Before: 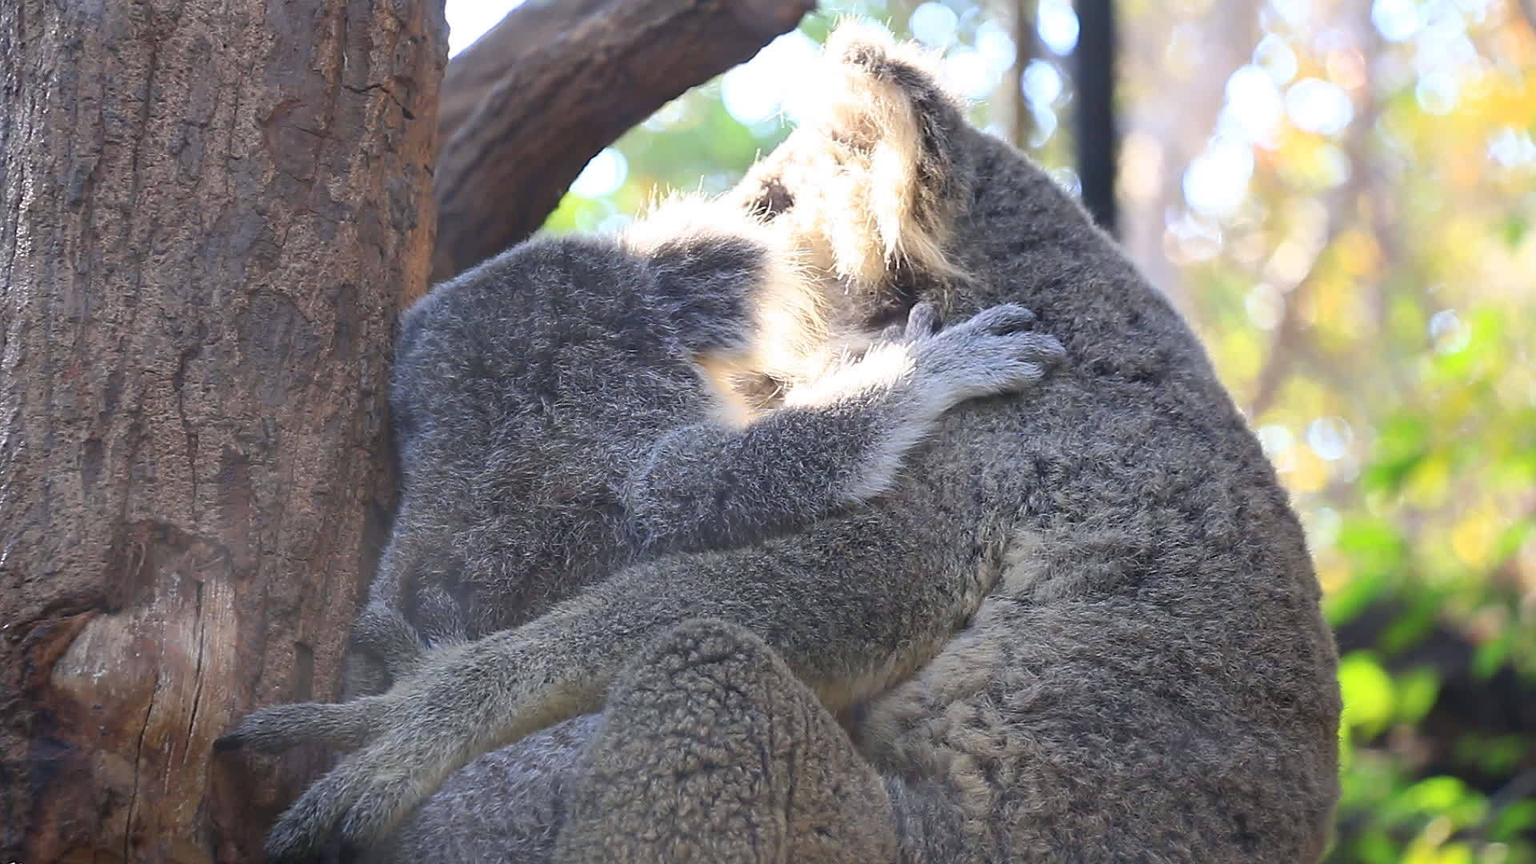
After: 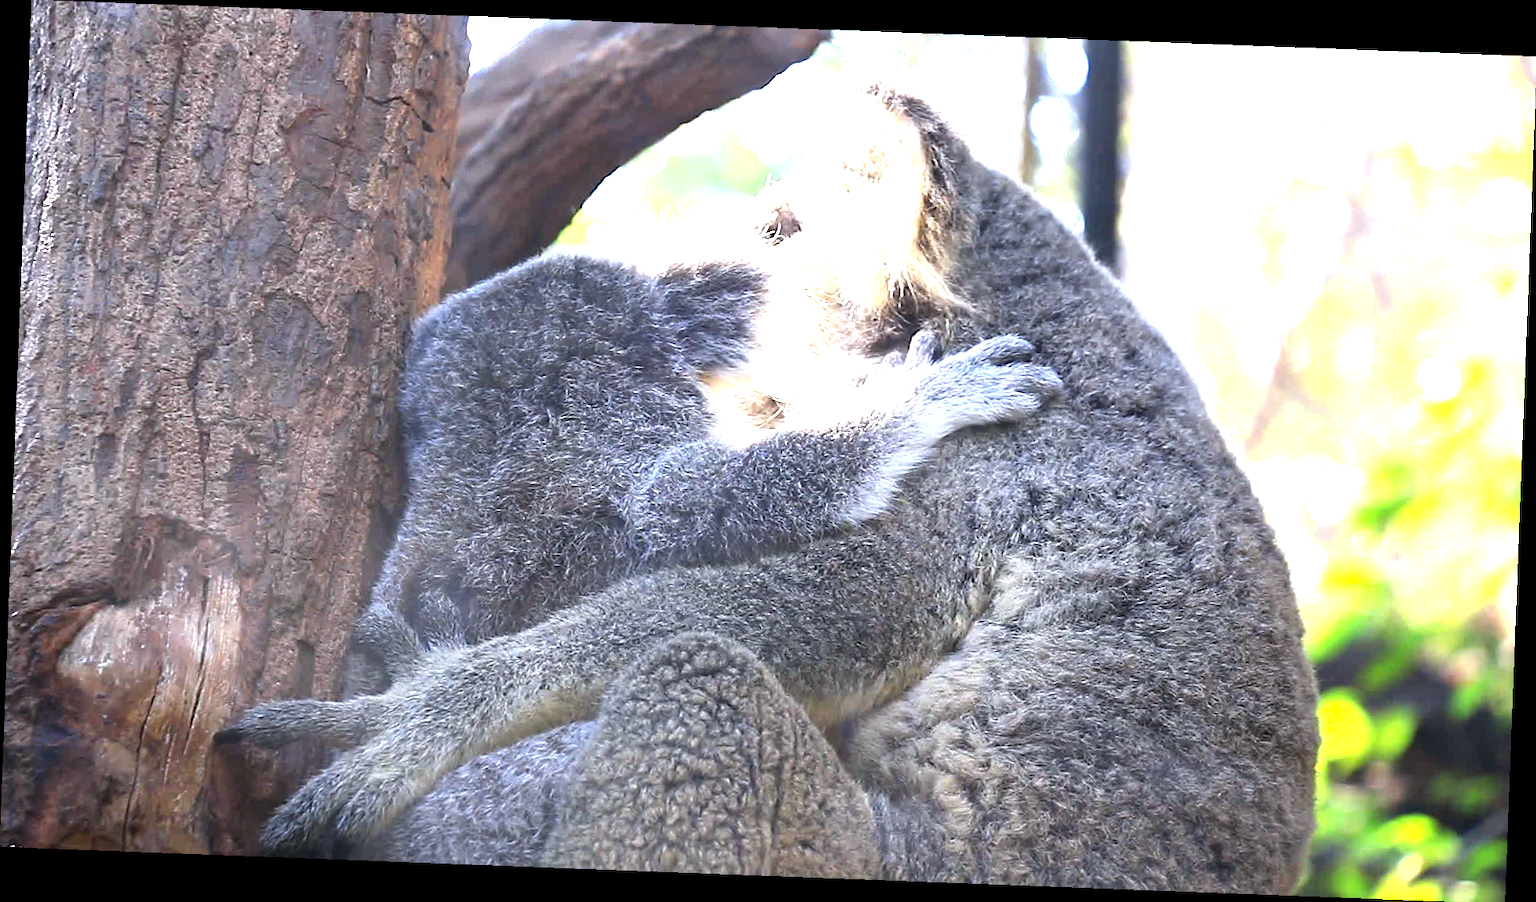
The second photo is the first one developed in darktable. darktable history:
rotate and perspective: rotation 2.17°, automatic cropping off
levels: levels [0.012, 0.367, 0.697]
white balance: red 0.983, blue 1.036
